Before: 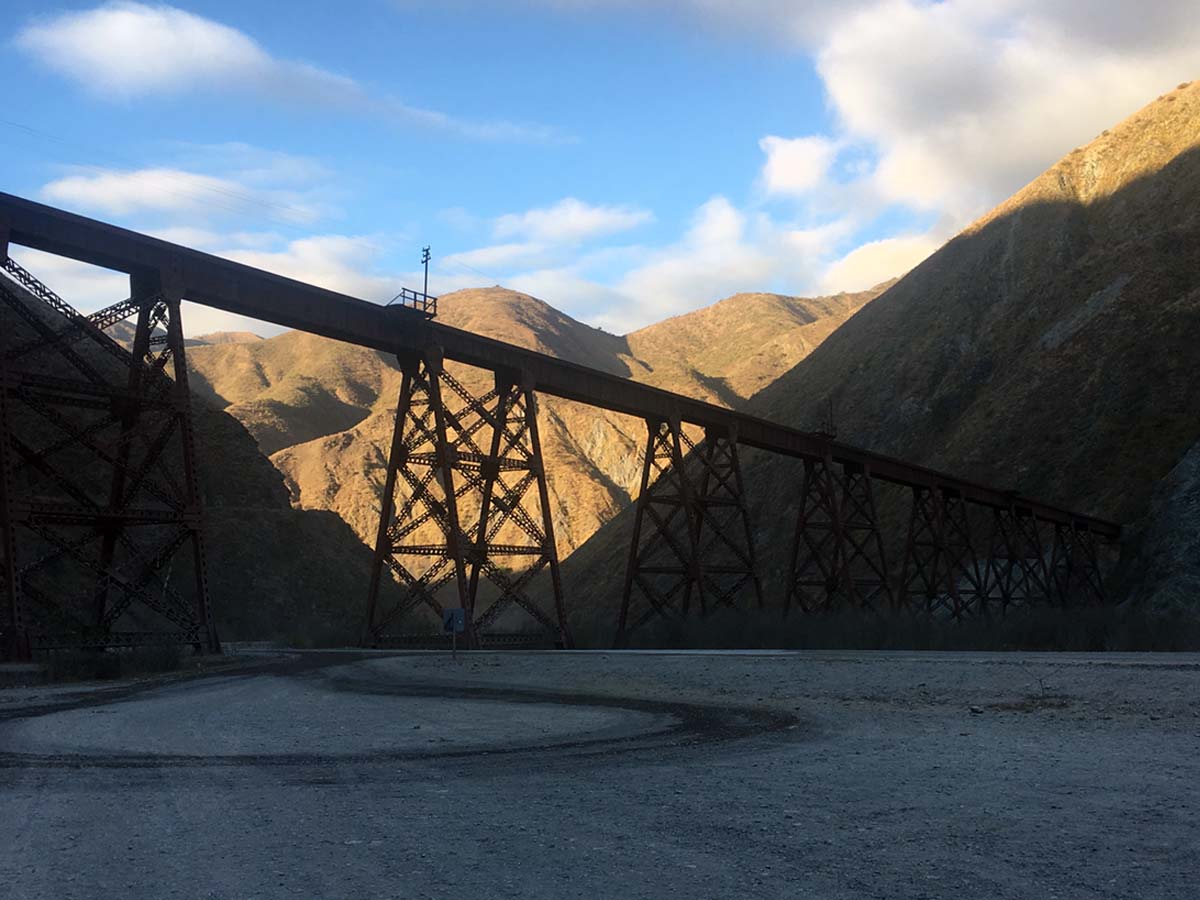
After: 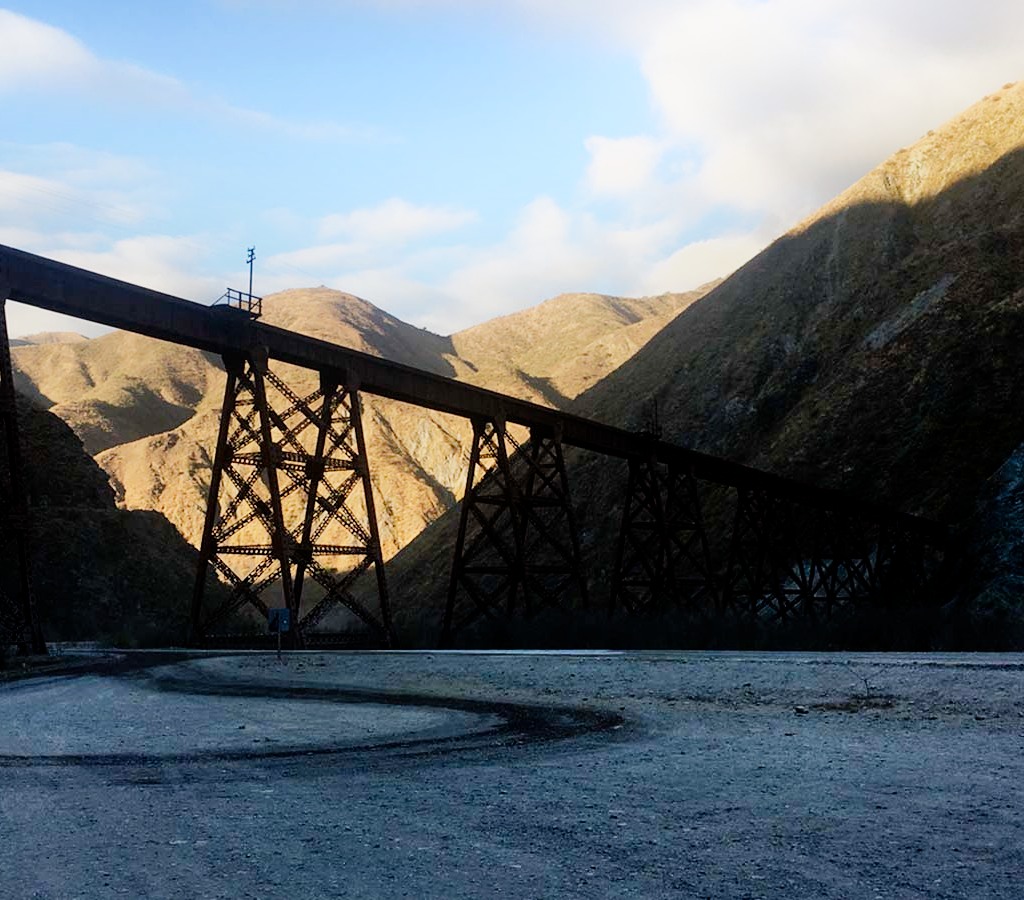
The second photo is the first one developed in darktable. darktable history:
crop and rotate: left 14.584%
filmic rgb: middle gray luminance 29%, black relative exposure -10.3 EV, white relative exposure 5.5 EV, threshold 6 EV, target black luminance 0%, hardness 3.95, latitude 2.04%, contrast 1.132, highlights saturation mix 5%, shadows ↔ highlights balance 15.11%, add noise in highlights 0, preserve chrominance no, color science v3 (2019), use custom middle-gray values true, iterations of high-quality reconstruction 0, contrast in highlights soft, enable highlight reconstruction true
shadows and highlights: highlights 70.7, soften with gaussian
exposure: black level correction 0.001, exposure 1 EV, compensate highlight preservation false
